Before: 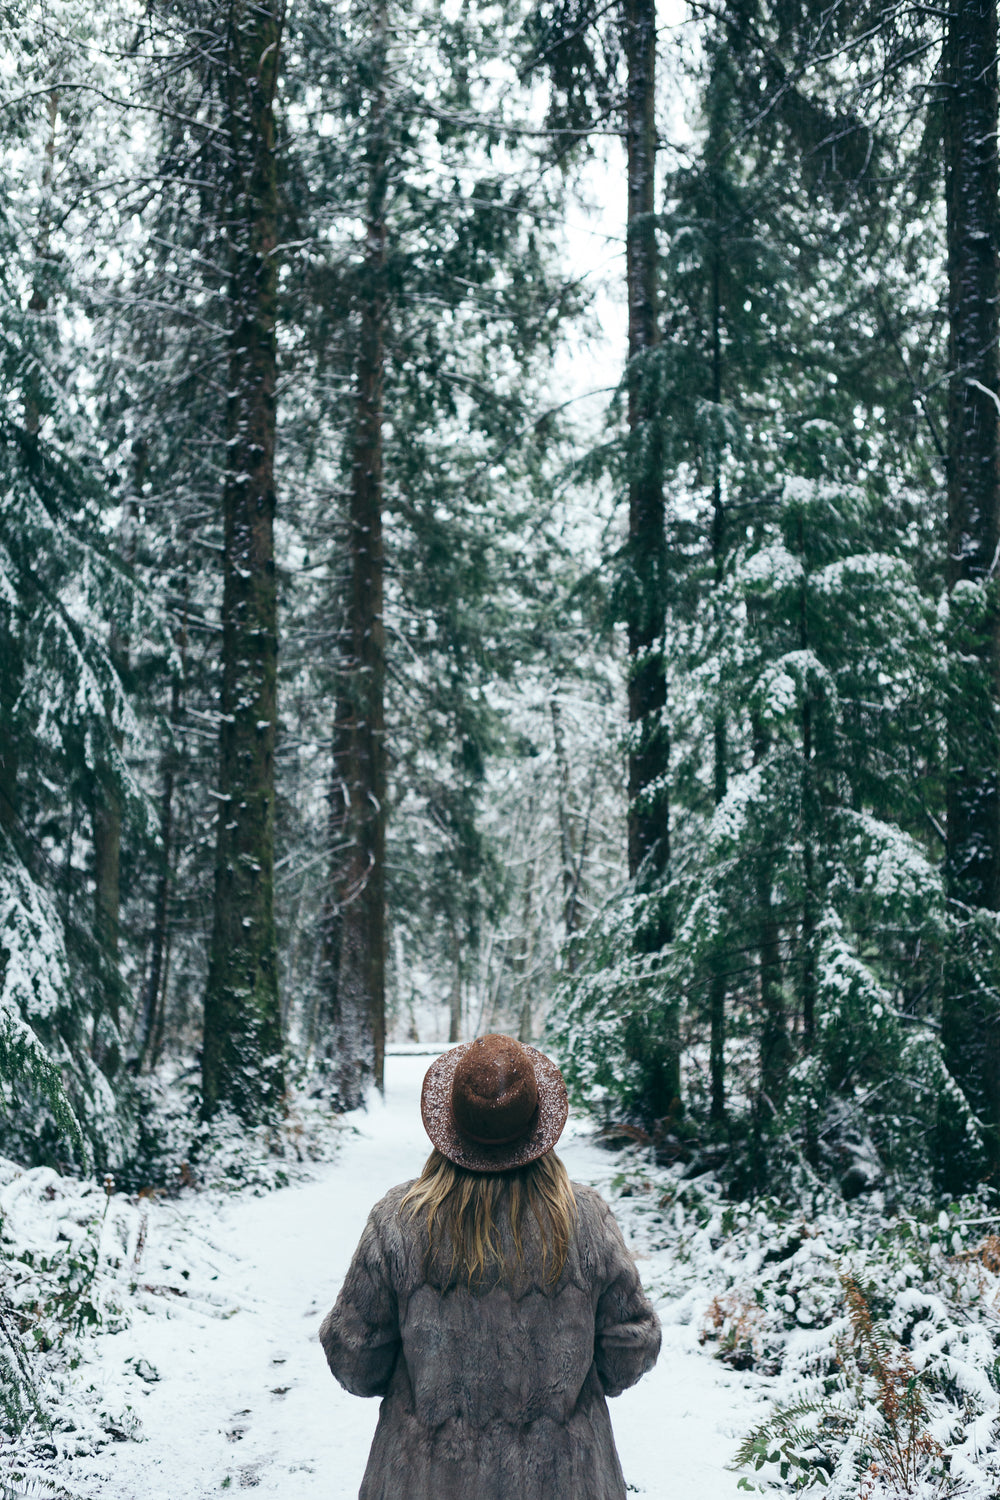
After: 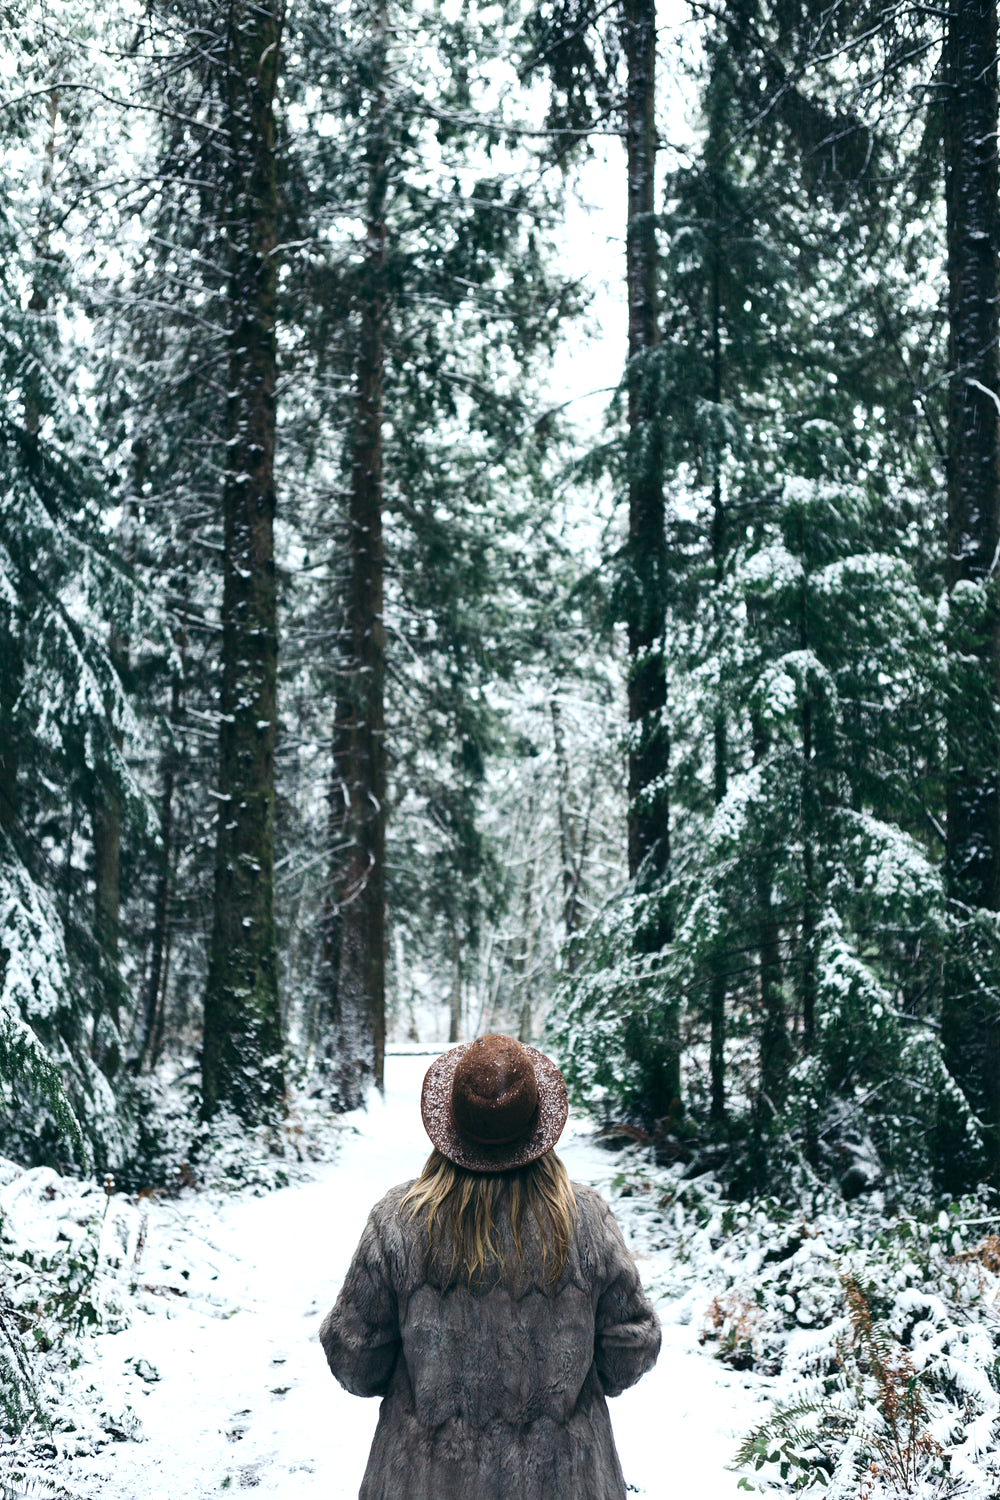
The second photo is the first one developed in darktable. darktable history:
tone equalizer: -8 EV -0.394 EV, -7 EV -0.378 EV, -6 EV -0.358 EV, -5 EV -0.25 EV, -3 EV 0.246 EV, -2 EV 0.36 EV, -1 EV 0.365 EV, +0 EV 0.392 EV, edges refinement/feathering 500, mask exposure compensation -1.57 EV, preserve details no
